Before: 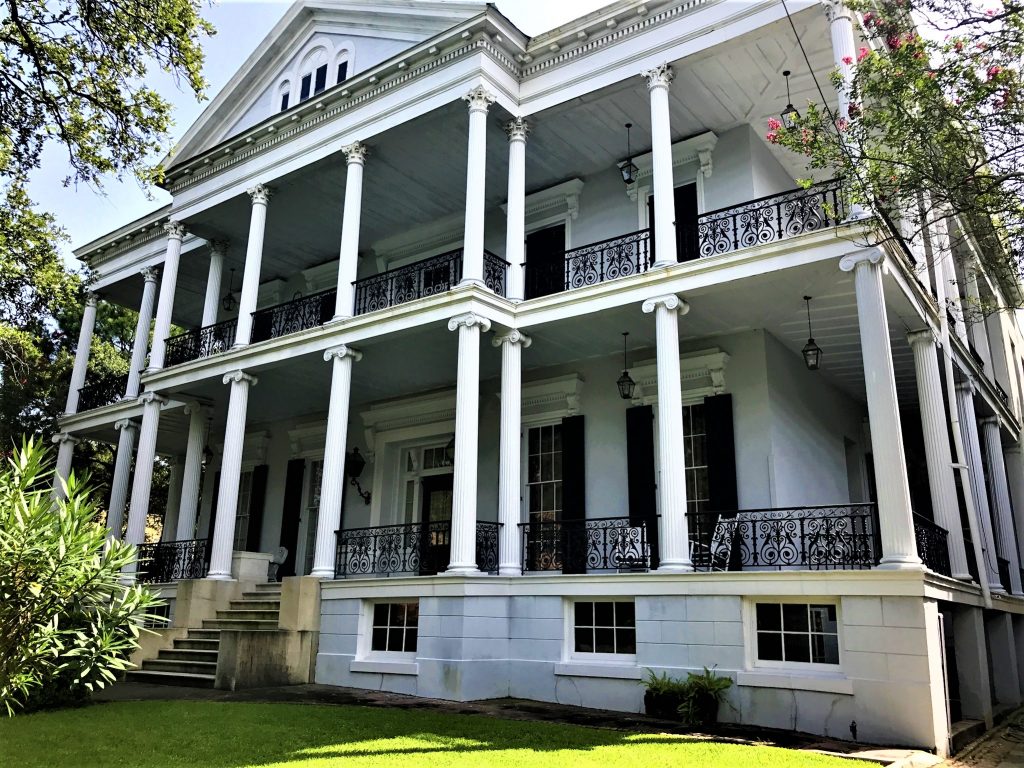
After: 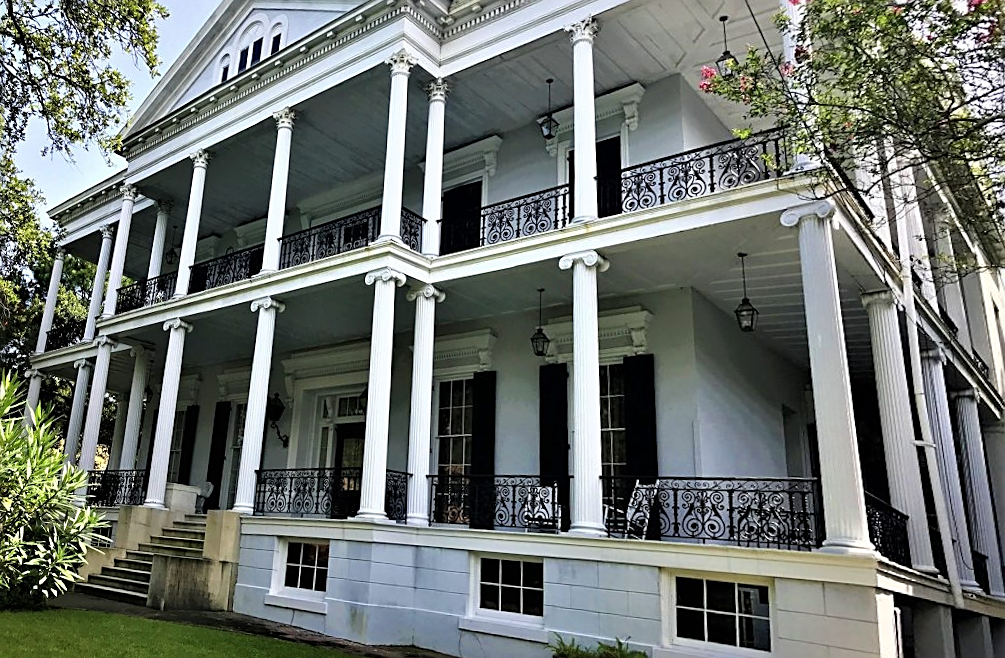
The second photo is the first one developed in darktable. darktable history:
sharpen: on, module defaults
shadows and highlights: highlights color adjustment 0%, soften with gaussian
rotate and perspective: rotation 1.69°, lens shift (vertical) -0.023, lens shift (horizontal) -0.291, crop left 0.025, crop right 0.988, crop top 0.092, crop bottom 0.842
